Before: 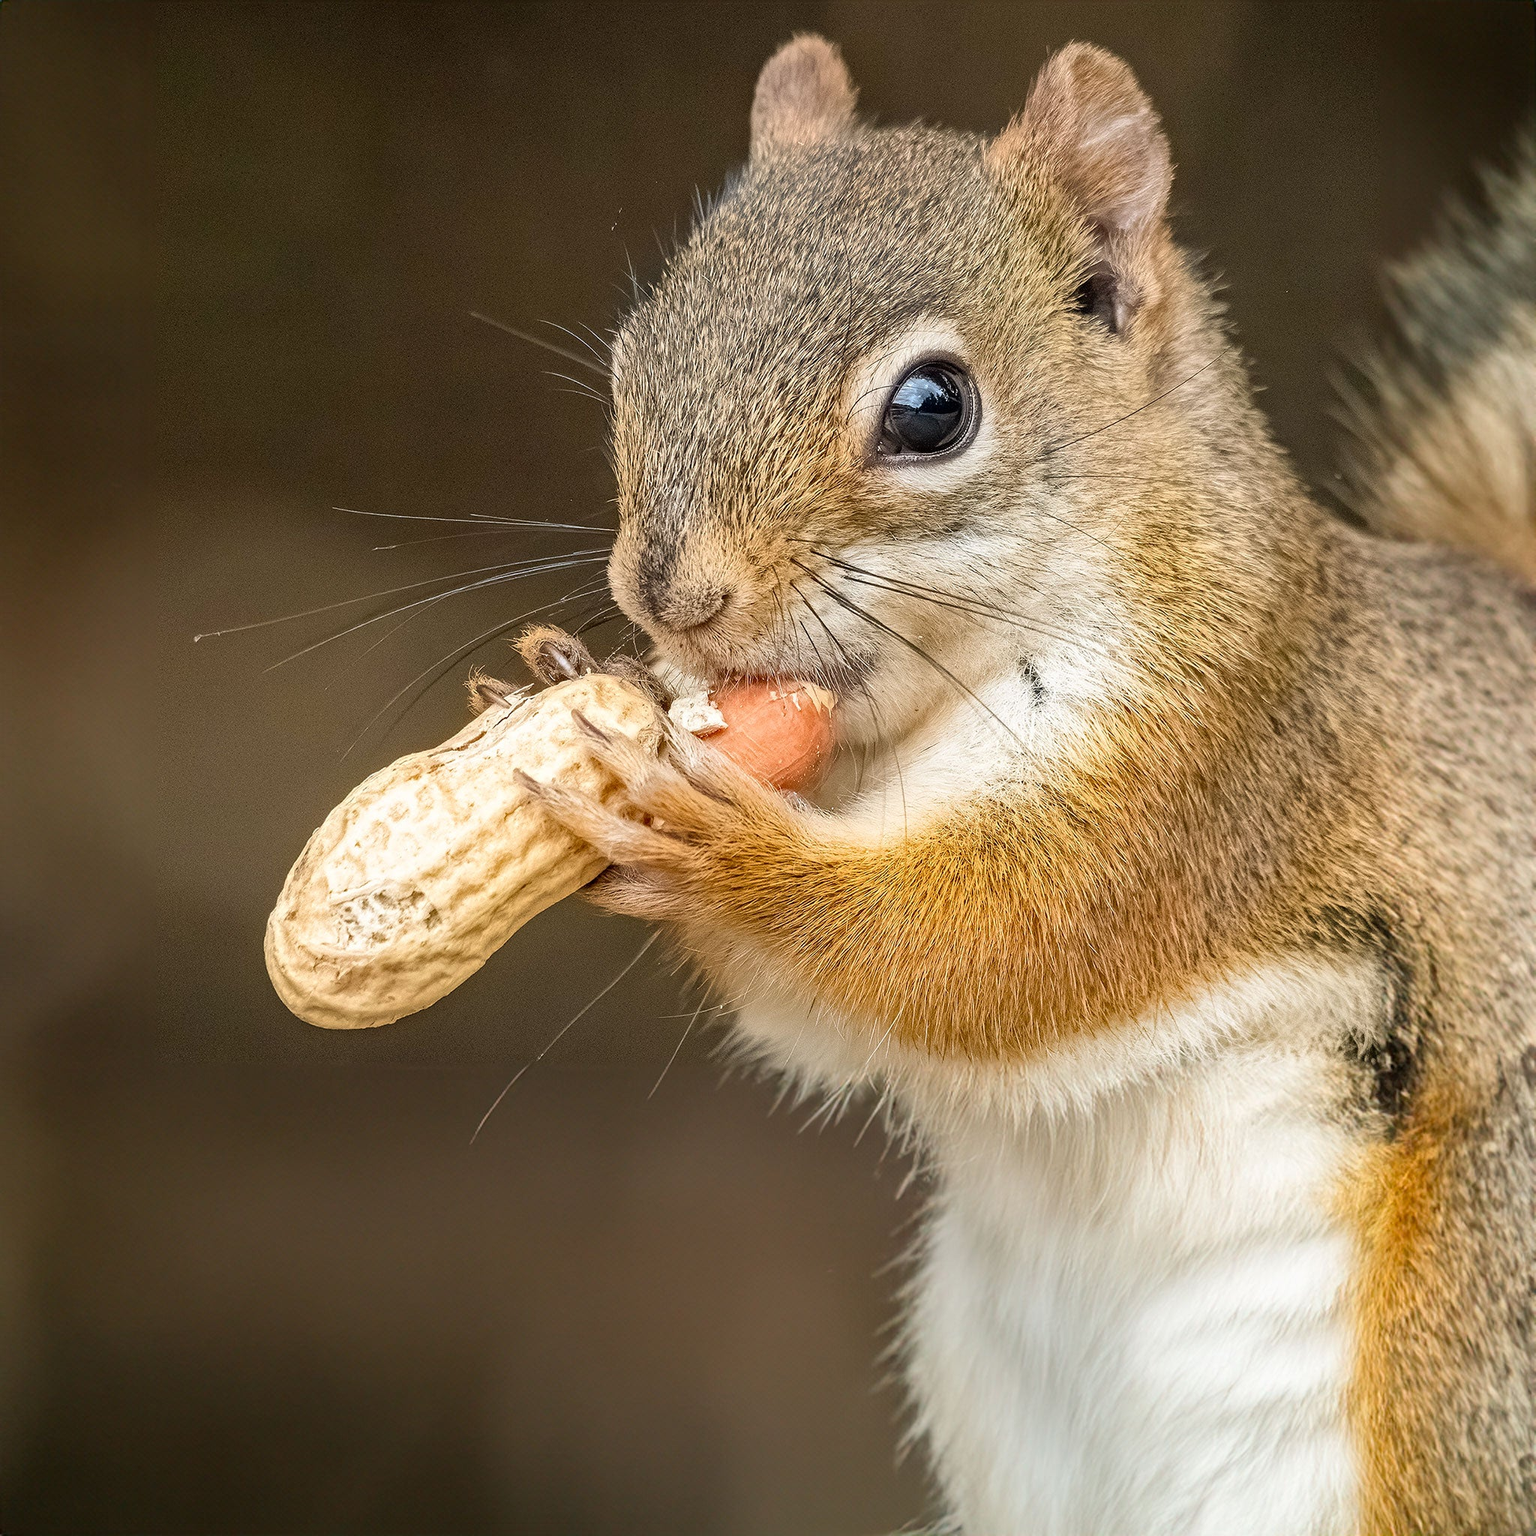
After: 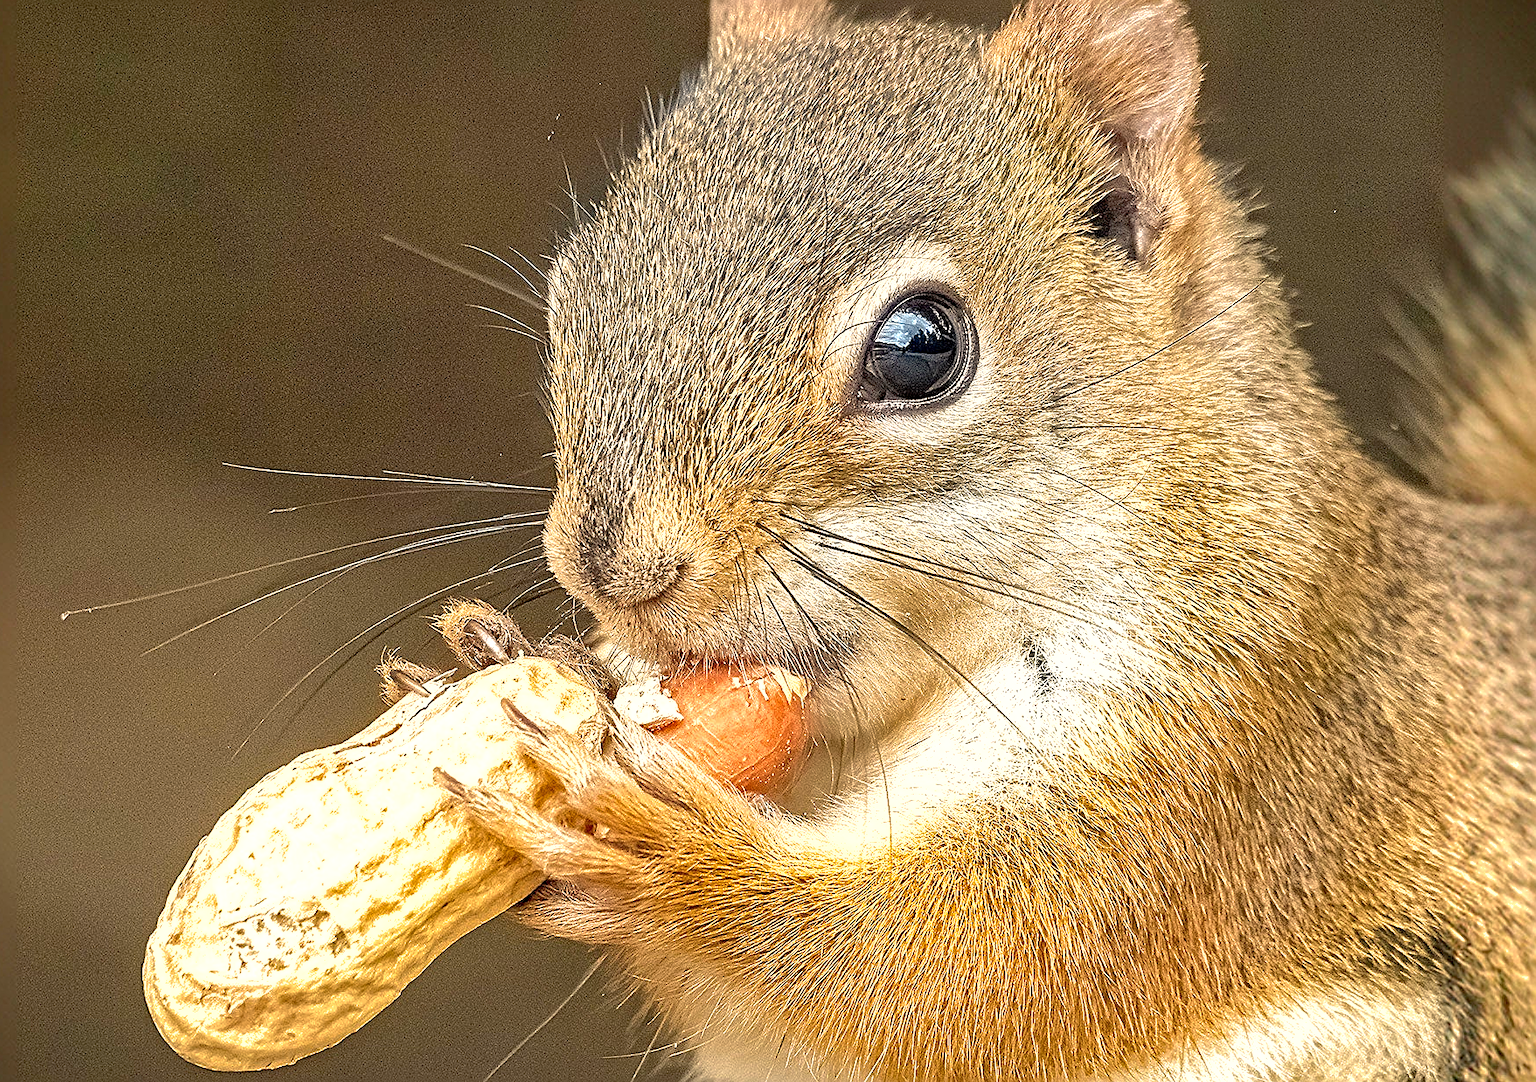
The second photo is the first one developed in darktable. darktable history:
exposure: exposure 0.6 EV, compensate highlight preservation false
sharpen: amount 0.745
haze removal: compatibility mode true, adaptive false
crop and rotate: left 9.273%, top 7.208%, right 4.925%, bottom 32.314%
color balance rgb: highlights gain › chroma 3.059%, highlights gain › hue 78.09°, perceptual saturation grading › global saturation 0.002%
local contrast: highlights 106%, shadows 99%, detail 119%, midtone range 0.2
shadows and highlights: highlights color adjustment 46.02%
